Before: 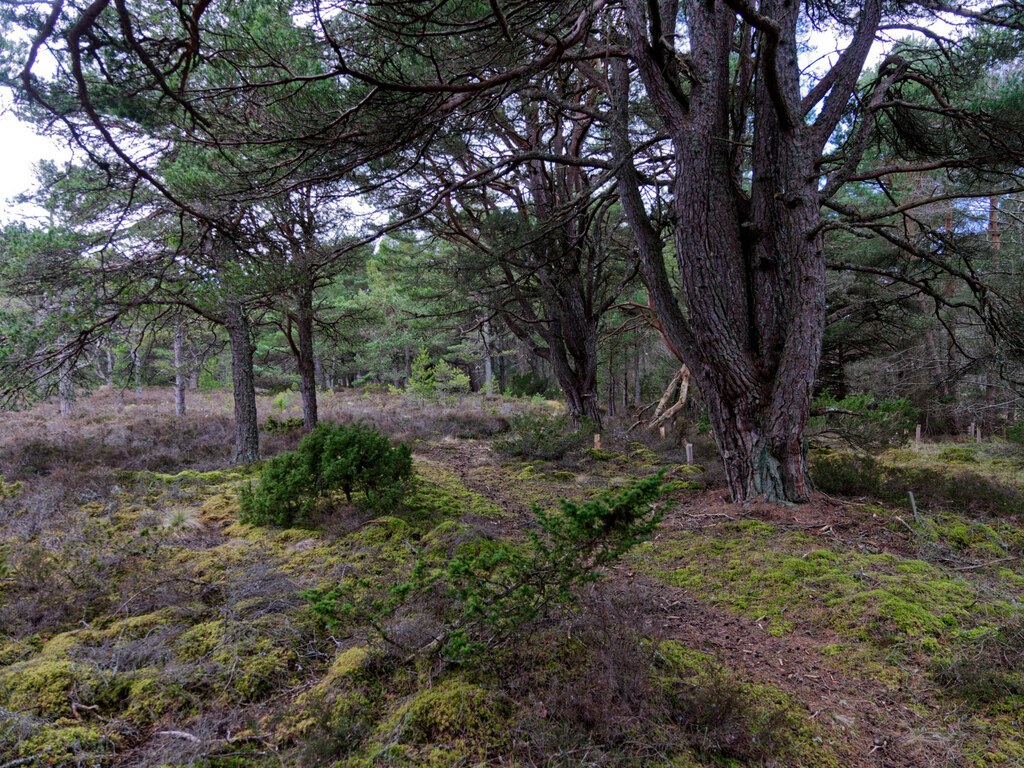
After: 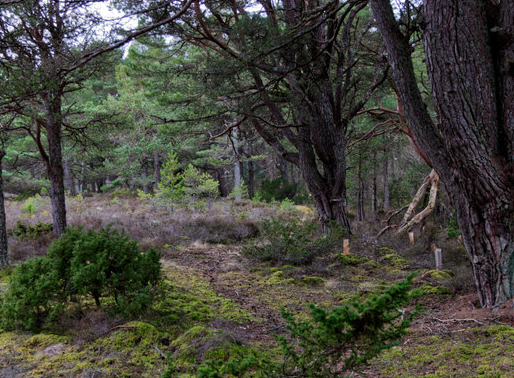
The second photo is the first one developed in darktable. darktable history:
crop: left 24.588%, top 25.41%, right 25.198%, bottom 25.332%
